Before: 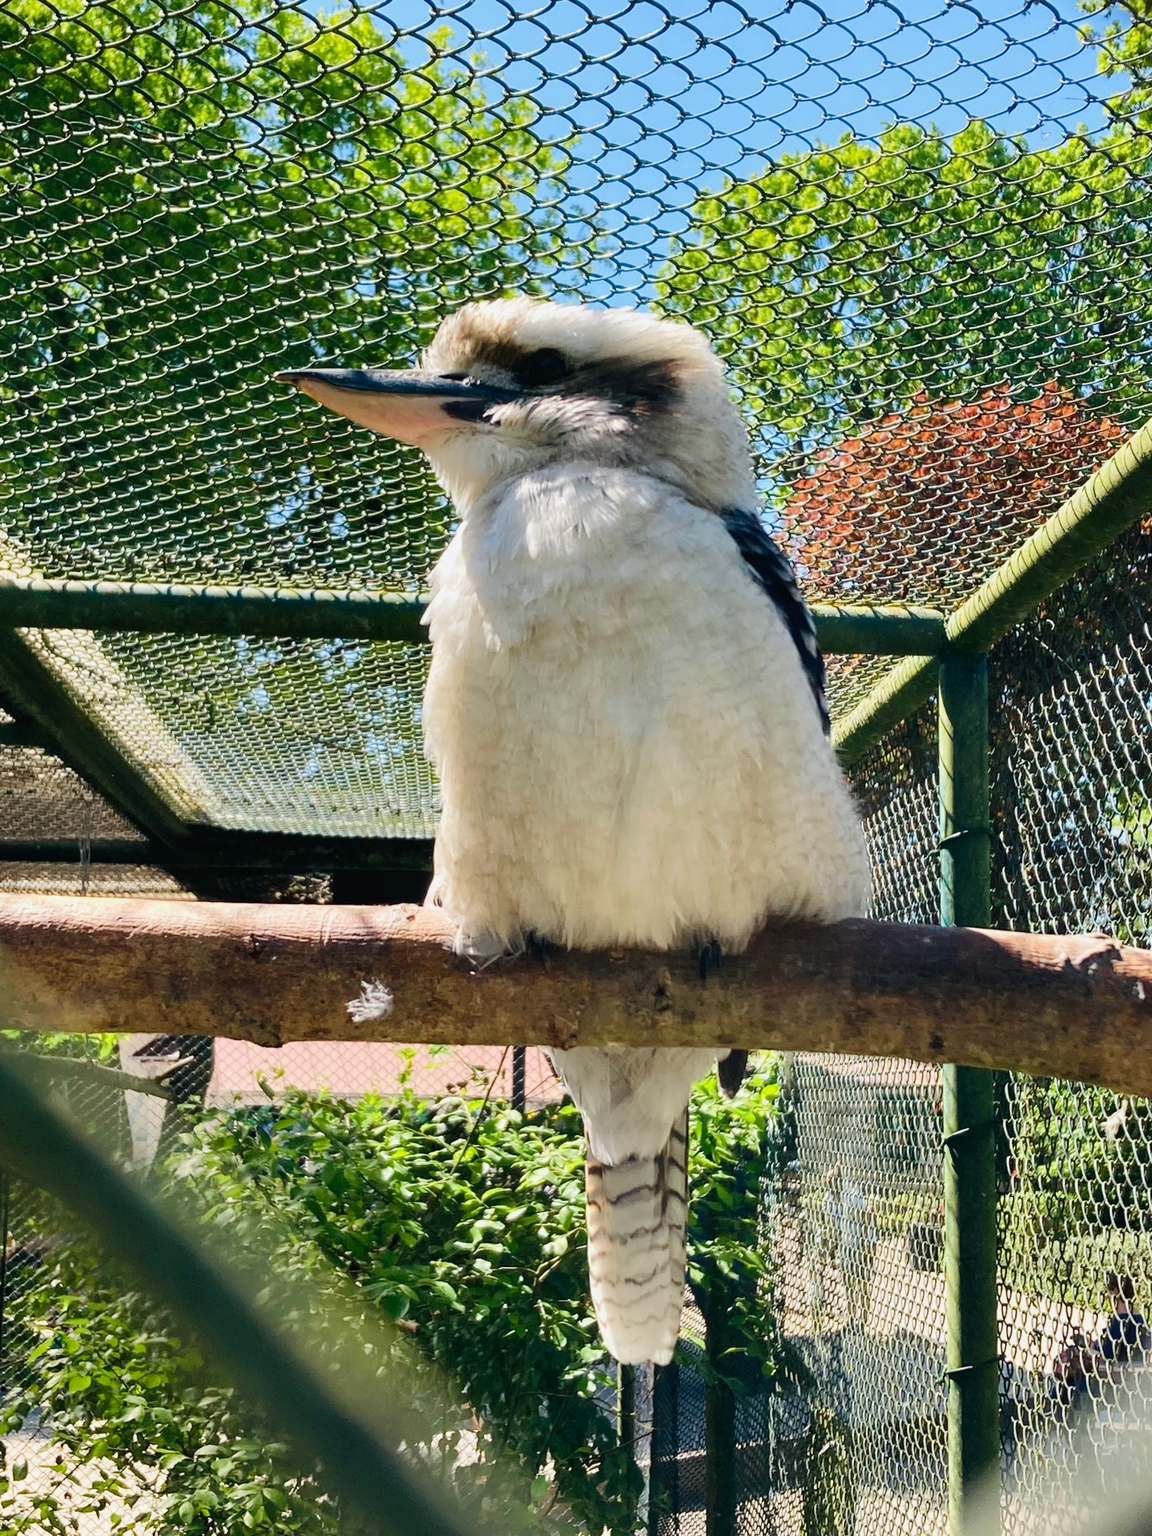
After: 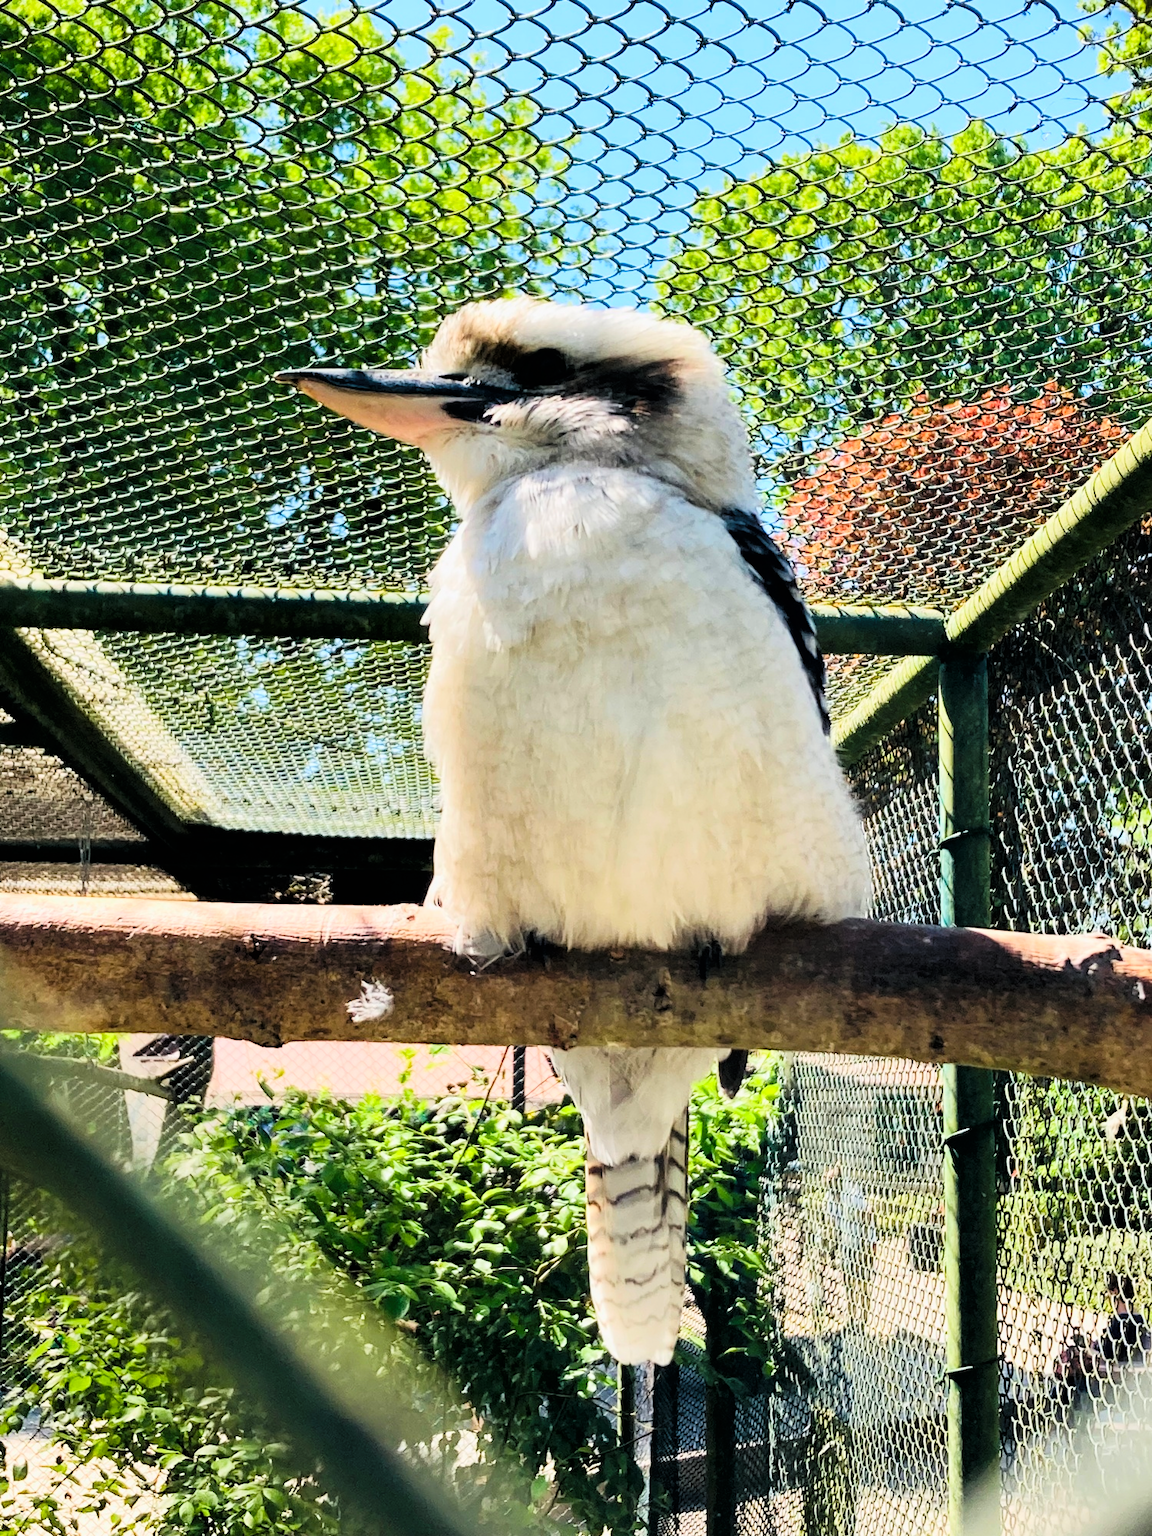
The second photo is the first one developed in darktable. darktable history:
tone curve: curves: ch0 [(0, 0) (0.082, 0.02) (0.129, 0.078) (0.275, 0.301) (0.67, 0.809) (1, 1)], color space Lab, linked channels, preserve colors none
